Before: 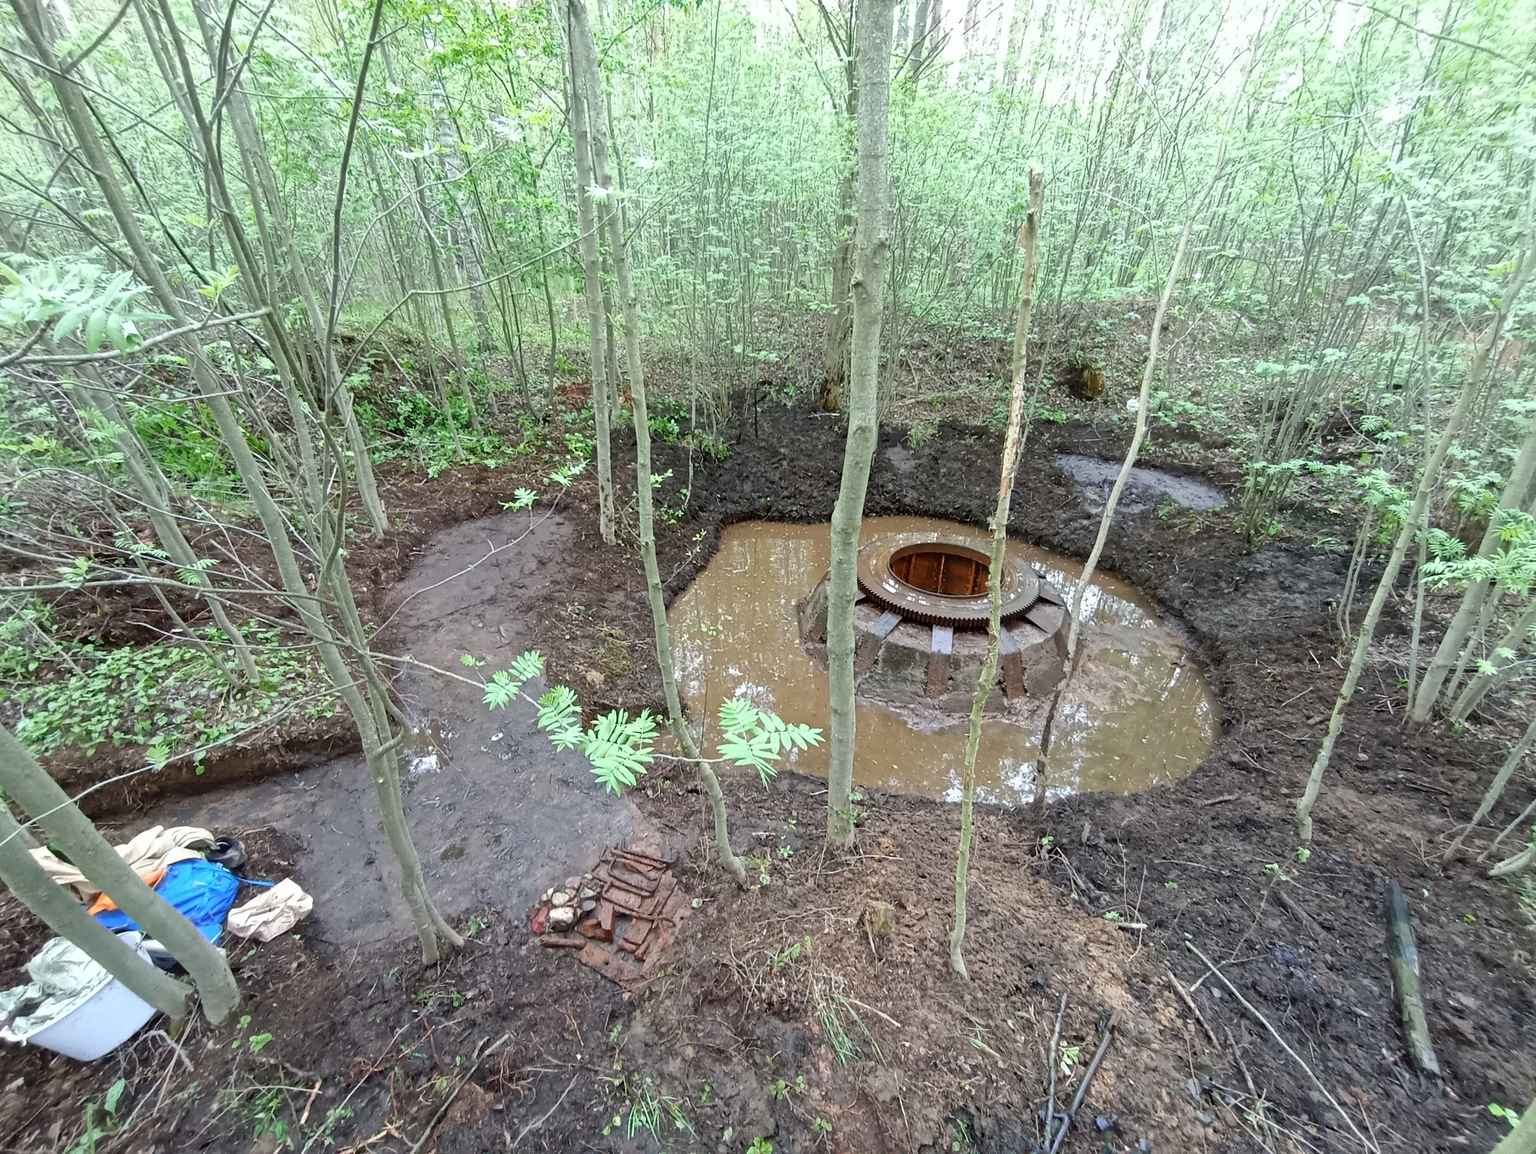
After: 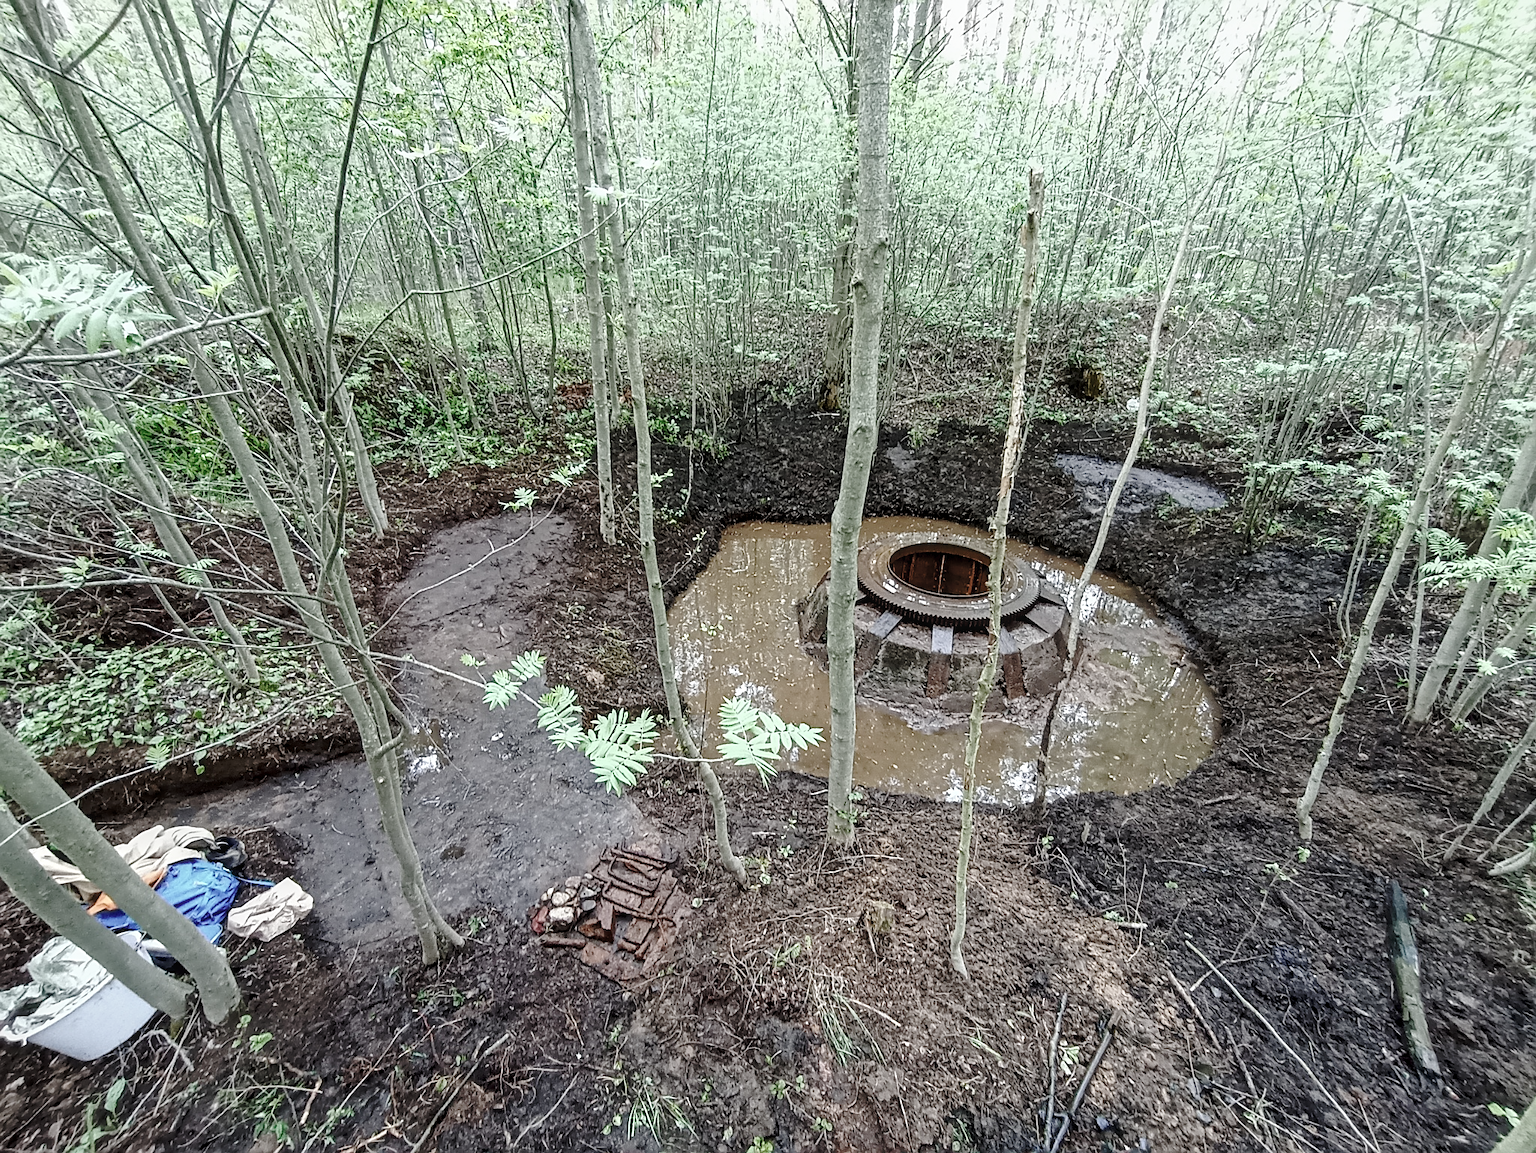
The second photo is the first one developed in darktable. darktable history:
base curve: curves: ch0 [(0, 0) (0.073, 0.04) (0.157, 0.139) (0.492, 0.492) (0.758, 0.758) (1, 1)], preserve colors none
sharpen: on, module defaults
contrast brightness saturation: contrast -0.056, saturation -0.396
local contrast: detail 130%
color balance rgb: global offset › luminance -0.514%, perceptual saturation grading › global saturation 0.359%, perceptual saturation grading › highlights -18.272%, perceptual saturation grading › mid-tones 7.286%, perceptual saturation grading › shadows 27.112%, global vibrance 10.063%, saturation formula JzAzBz (2021)
